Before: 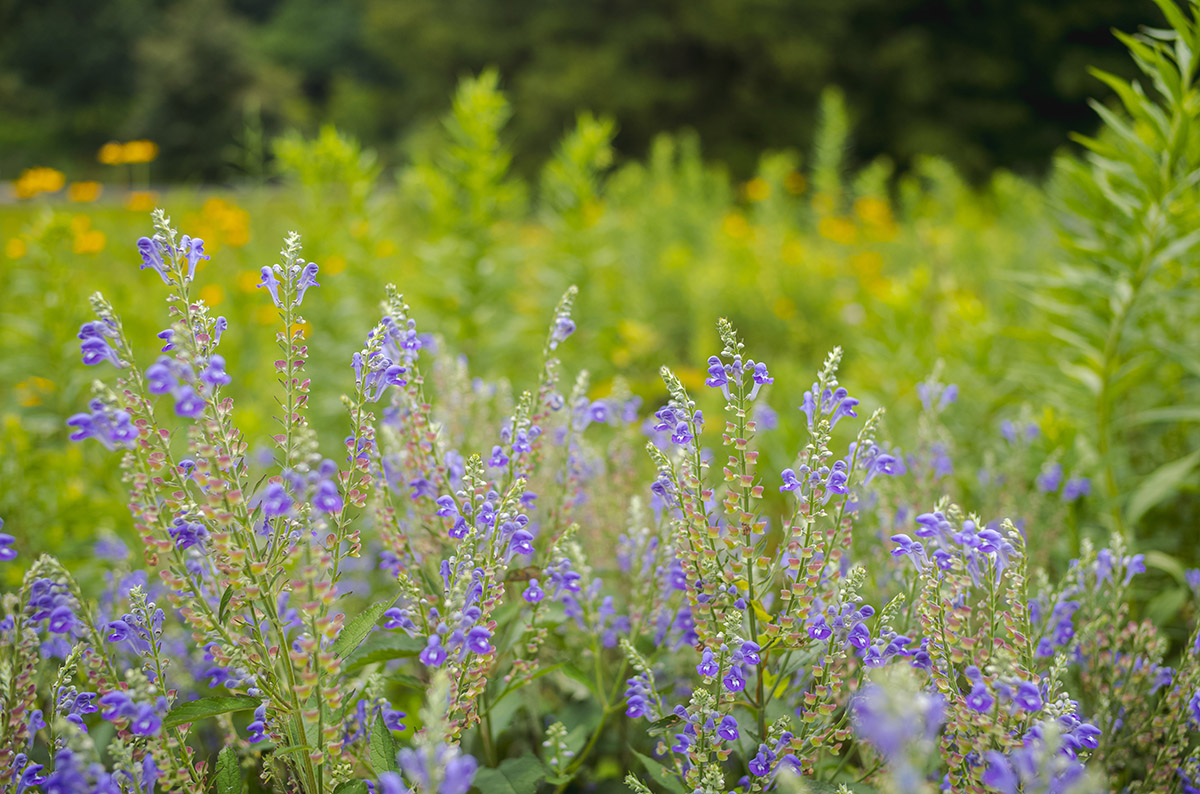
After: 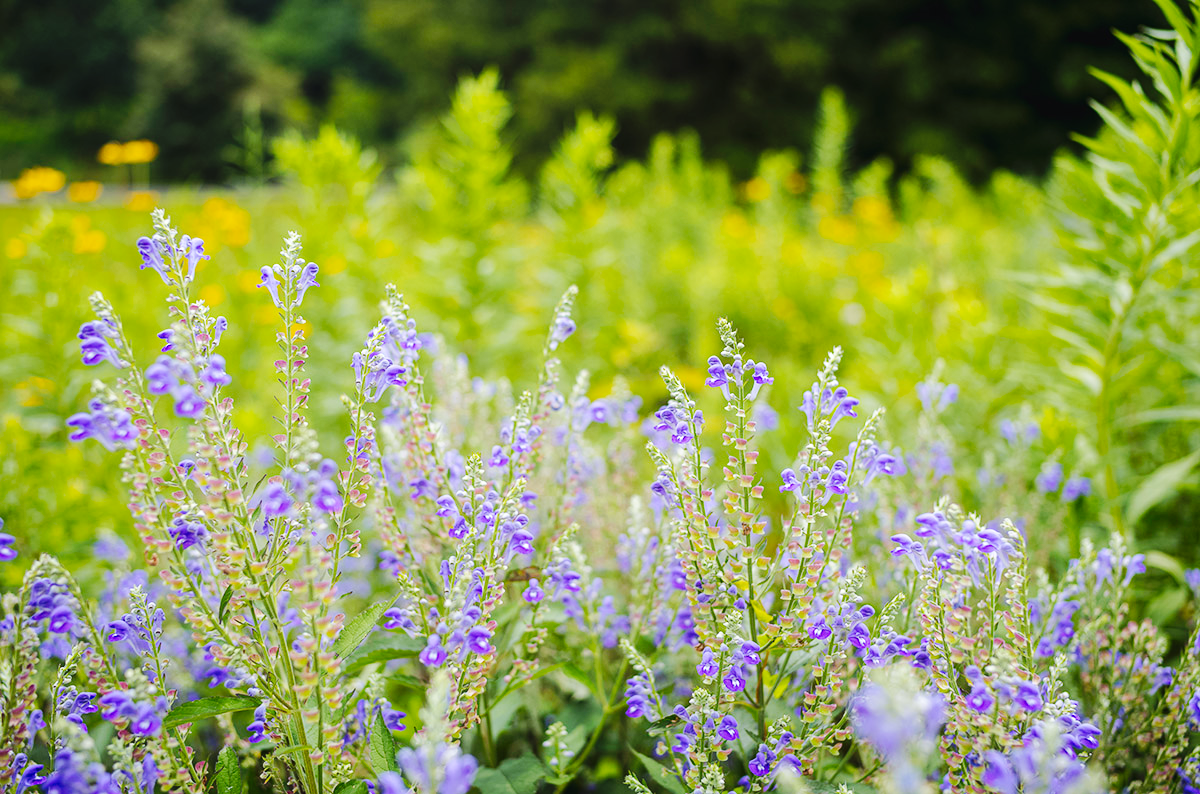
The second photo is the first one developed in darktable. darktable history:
color calibration: illuminant as shot in camera, x 0.358, y 0.373, temperature 4628.91 K
base curve: curves: ch0 [(0, 0) (0.036, 0.025) (0.121, 0.166) (0.206, 0.329) (0.605, 0.79) (1, 1)], preserve colors none
